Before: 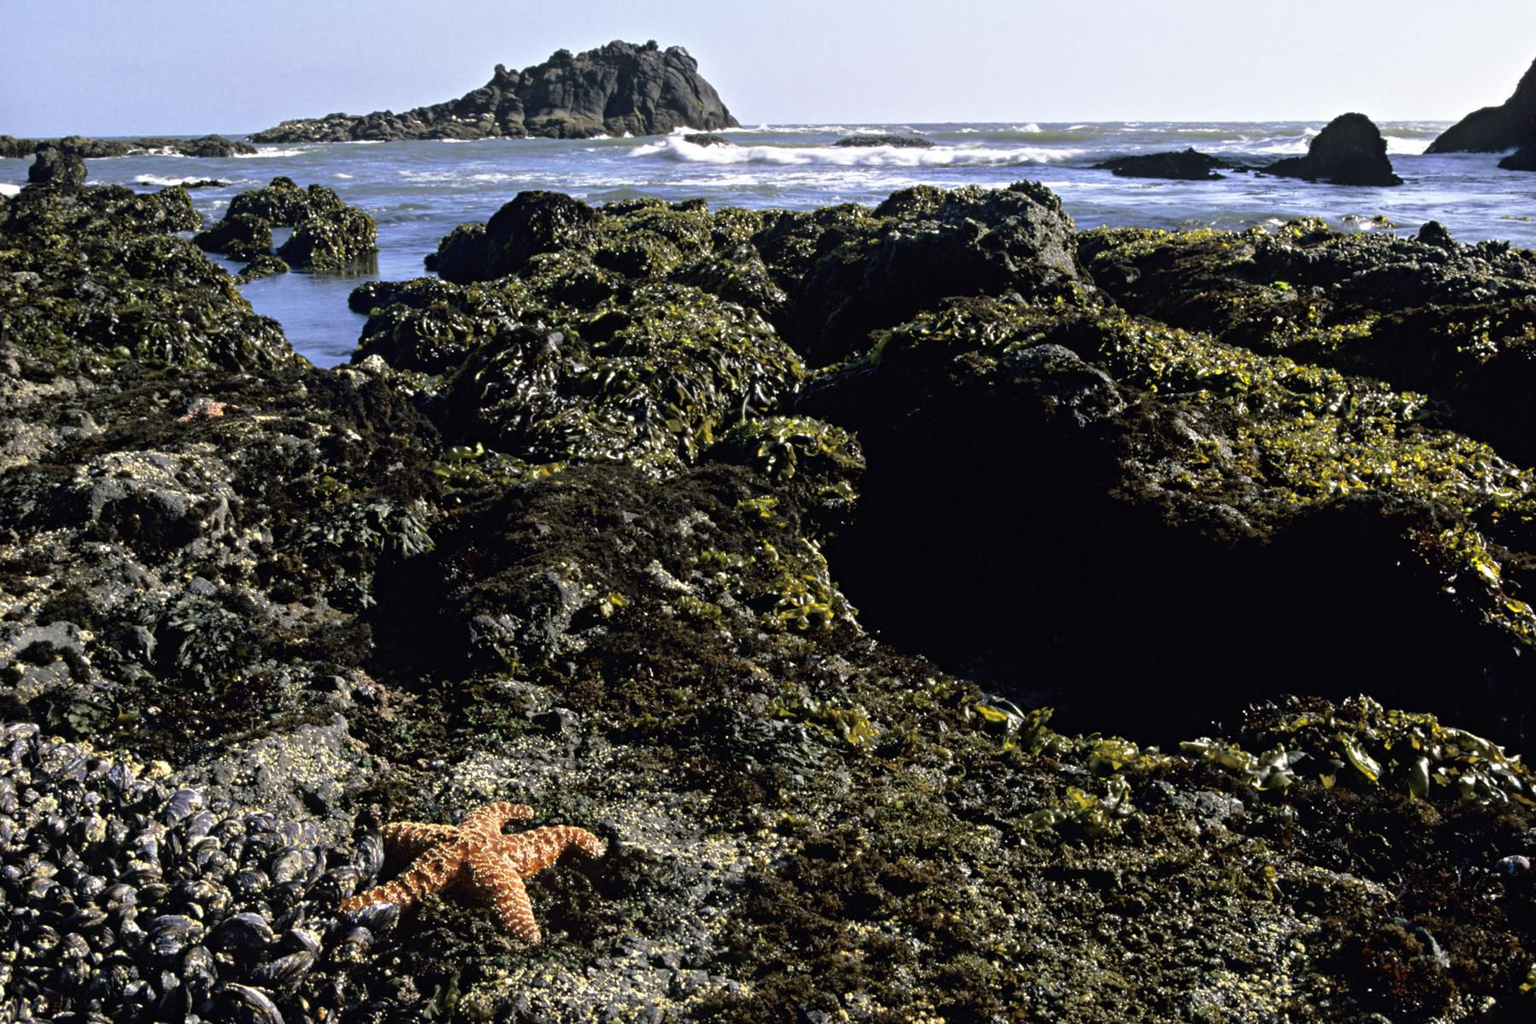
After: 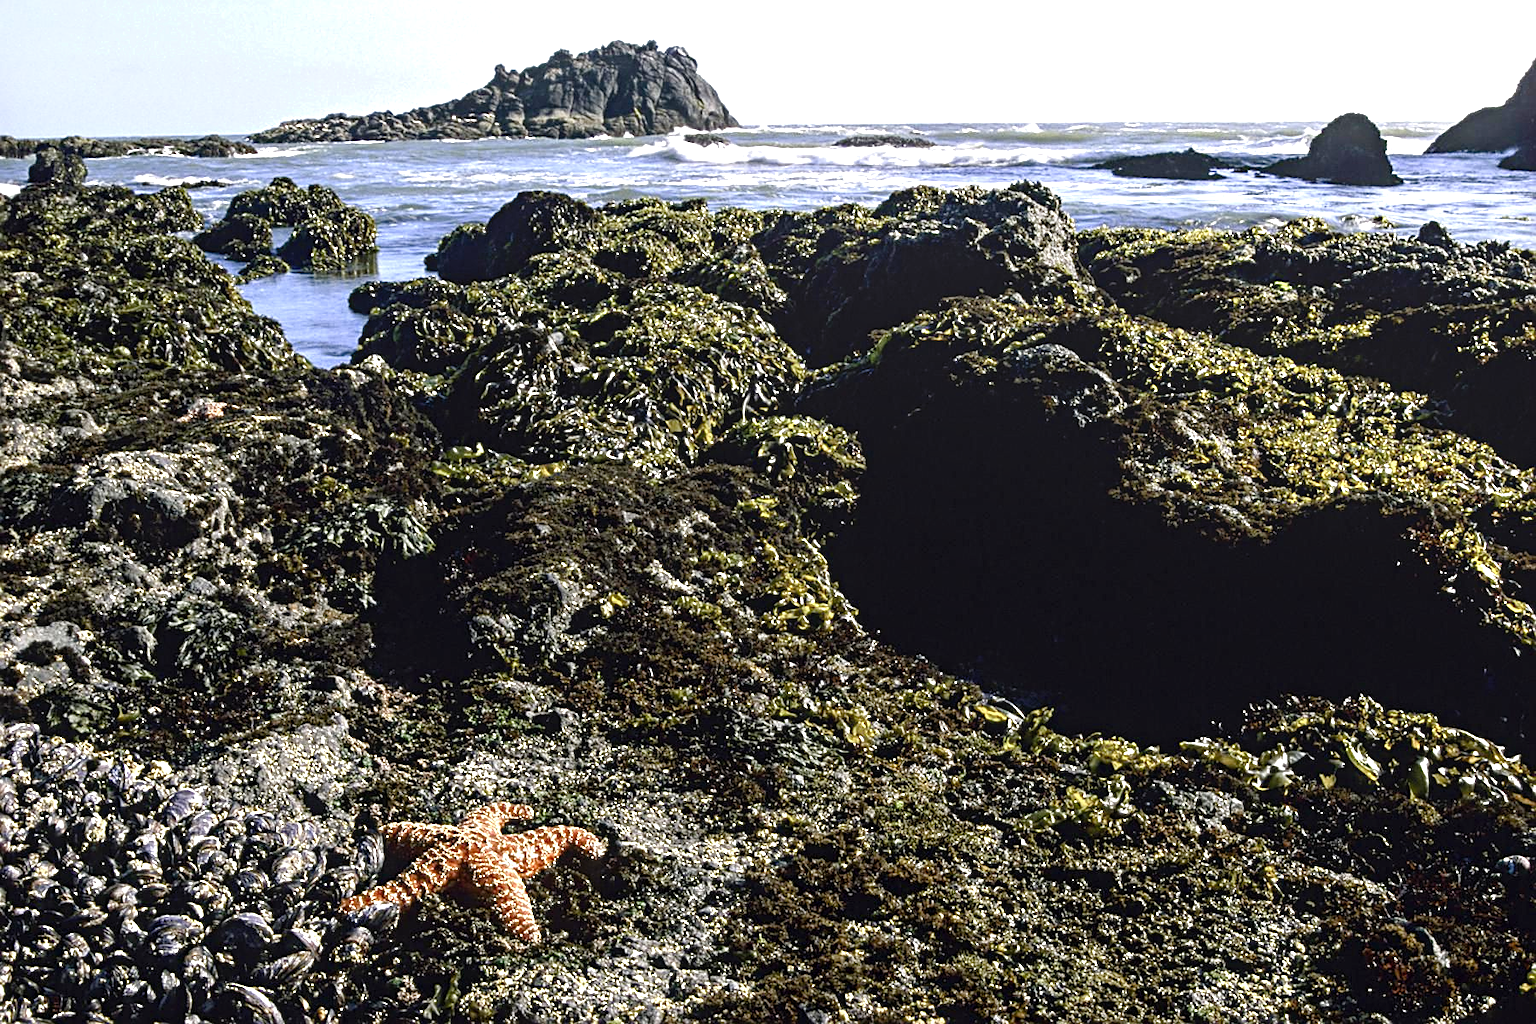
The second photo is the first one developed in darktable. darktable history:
shadows and highlights: shadows -0.56, highlights 38.56
local contrast: on, module defaults
sharpen: on, module defaults
color balance rgb: highlights gain › luminance 9.644%, perceptual saturation grading › global saturation 20%, perceptual saturation grading › highlights -49.635%, perceptual saturation grading › shadows 26.046%
exposure: exposure 0.609 EV, compensate exposure bias true, compensate highlight preservation false
